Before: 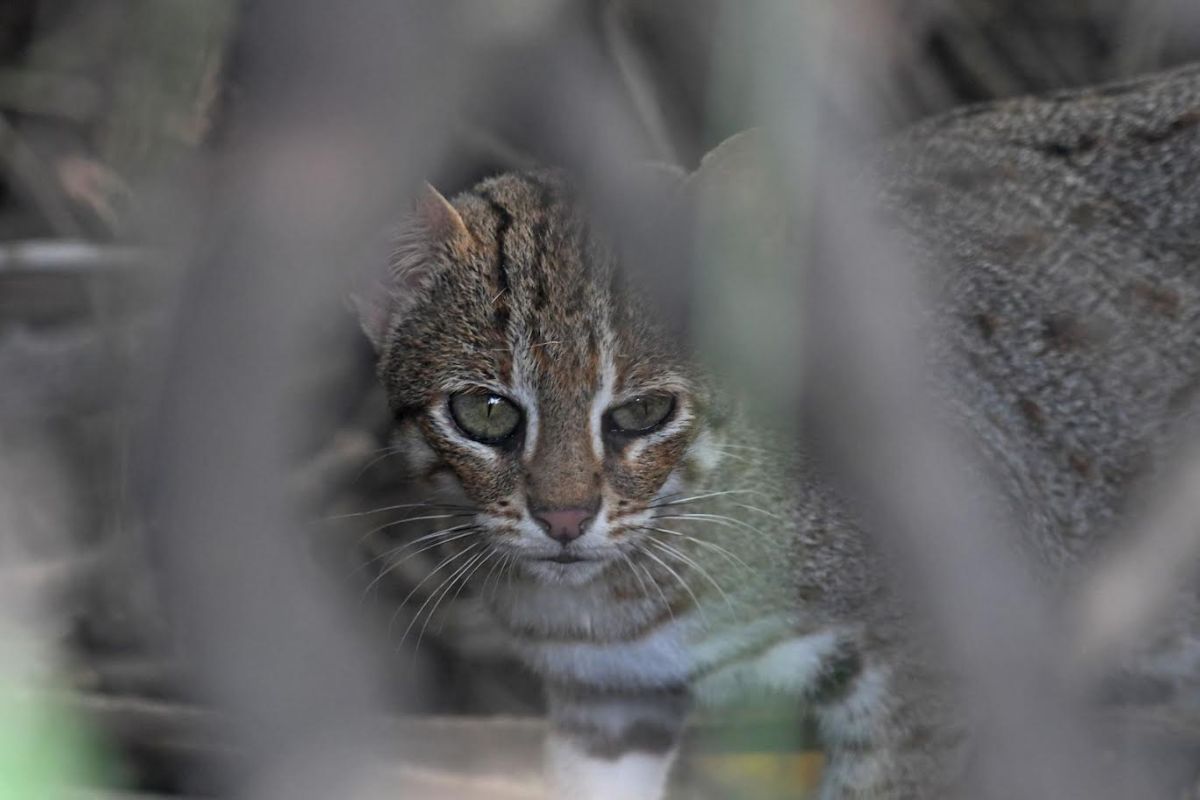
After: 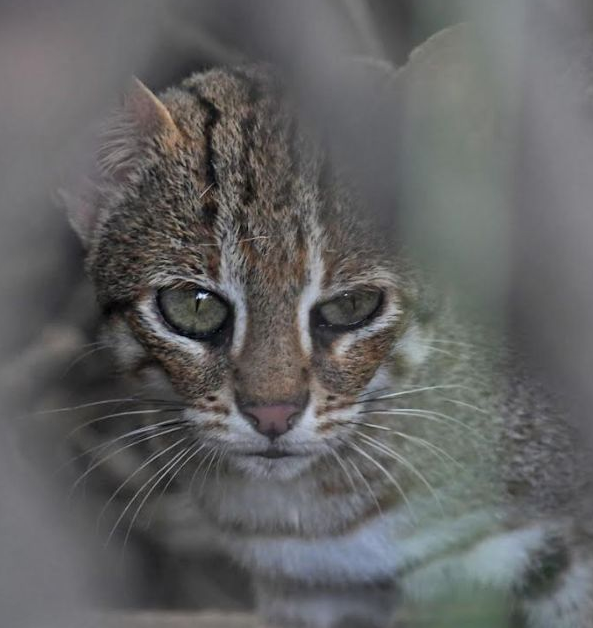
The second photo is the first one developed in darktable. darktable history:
crop and rotate: angle 0.02°, left 24.353%, top 13.219%, right 26.156%, bottom 8.224%
shadows and highlights: highlights color adjustment 0%, low approximation 0.01, soften with gaussian
